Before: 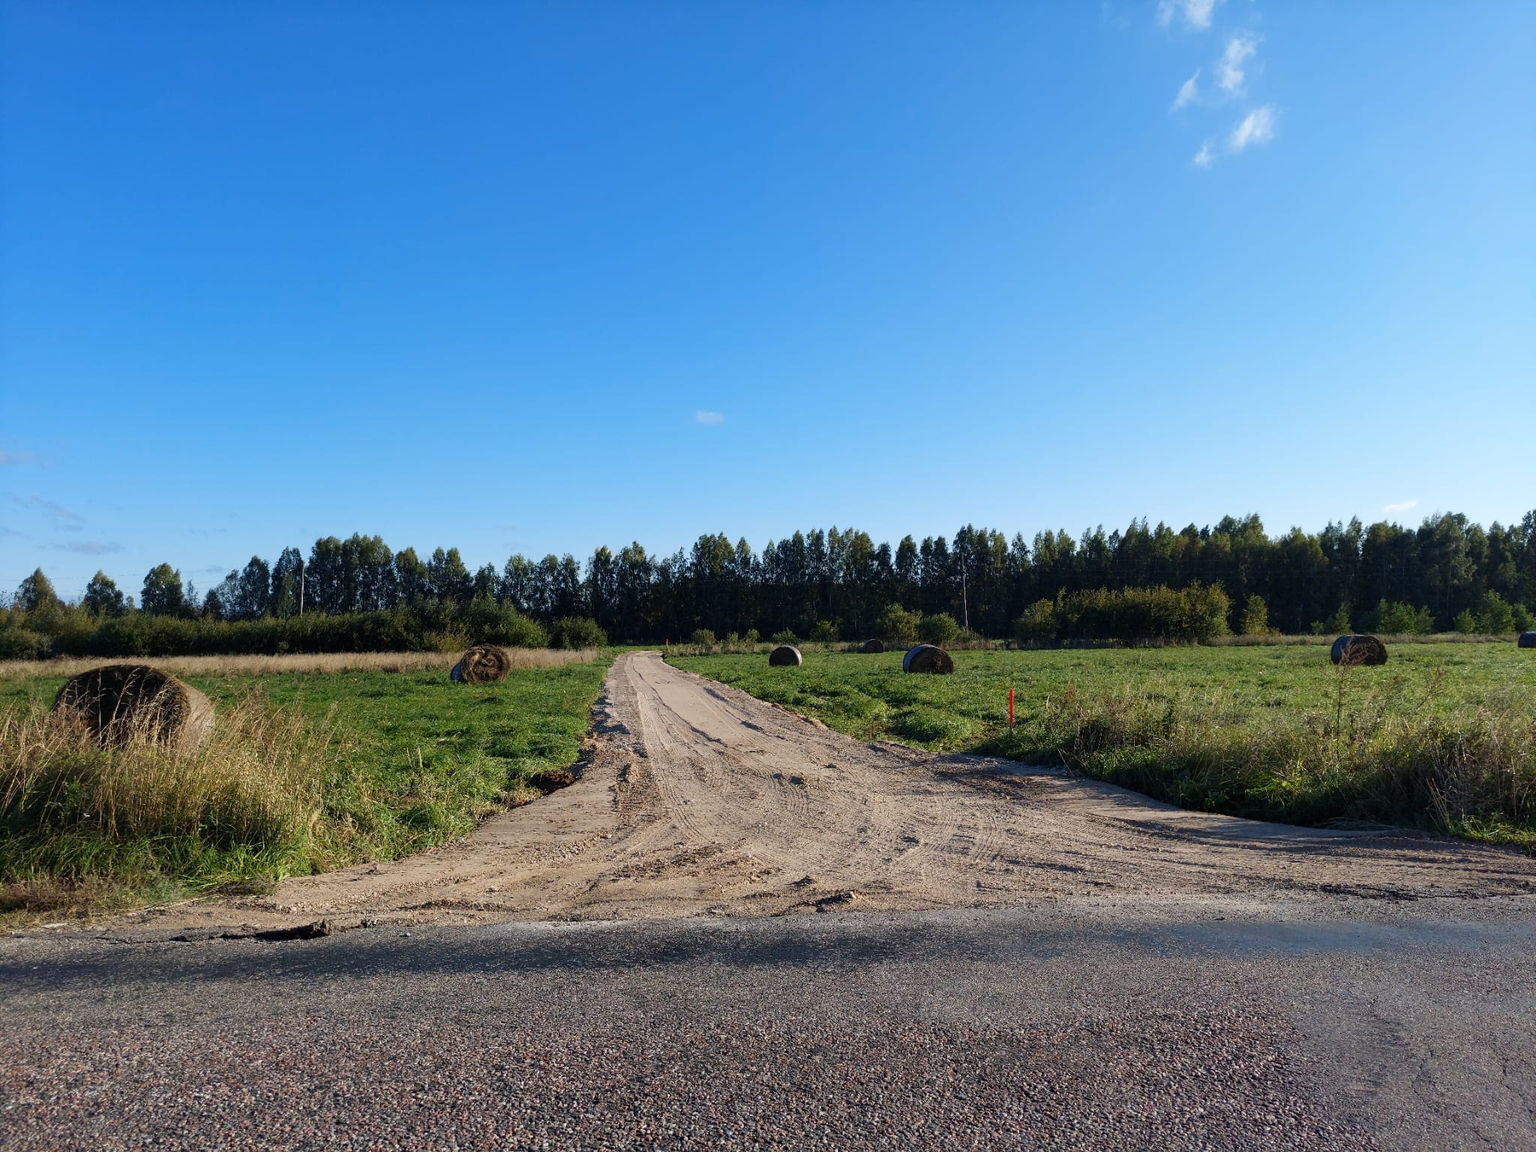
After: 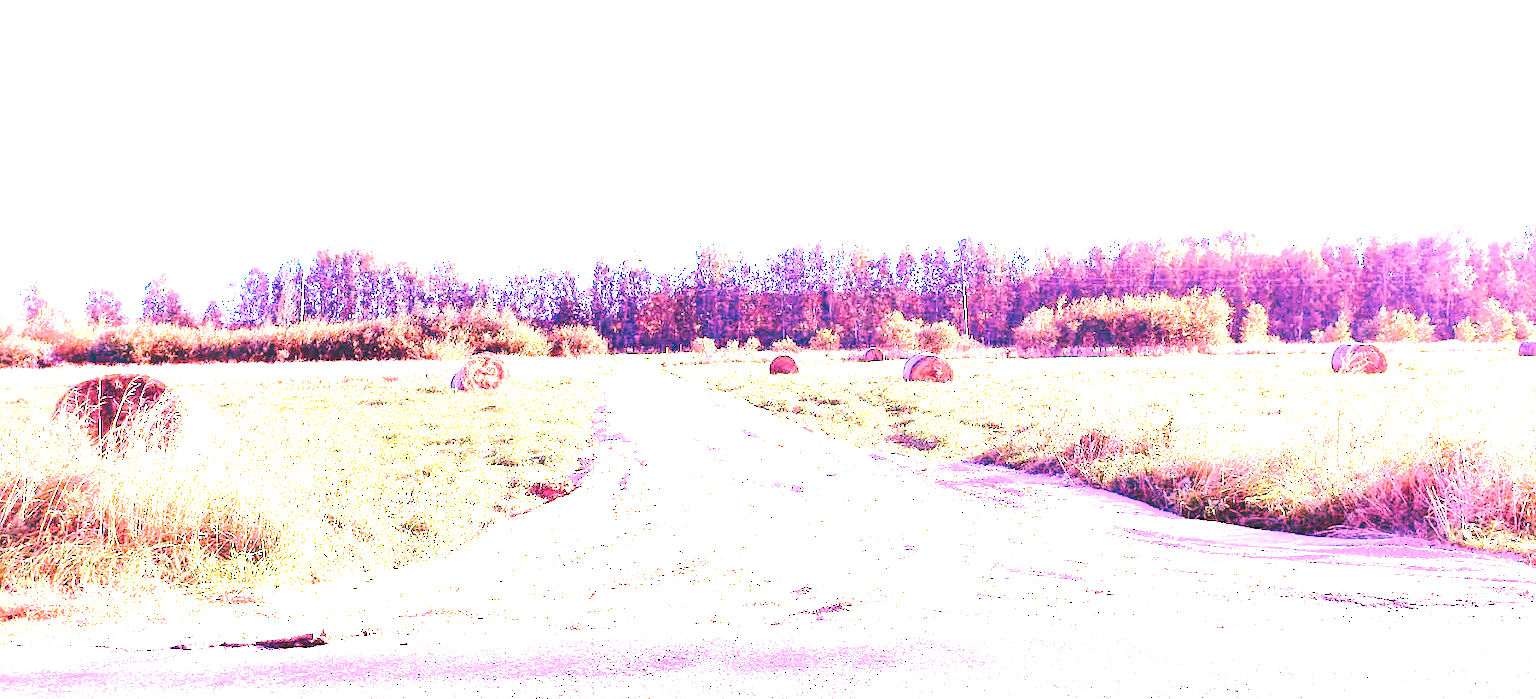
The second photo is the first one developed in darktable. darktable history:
crop and rotate: top 25.357%, bottom 13.942%
exposure: black level correction 0, exposure 4 EV, compensate exposure bias true, compensate highlight preservation false
white balance: red 4.26, blue 1.802
tone curve: curves: ch0 [(0, 0) (0.003, 0.19) (0.011, 0.192) (0.025, 0.192) (0.044, 0.194) (0.069, 0.196) (0.1, 0.197) (0.136, 0.198) (0.177, 0.216) (0.224, 0.236) (0.277, 0.269) (0.335, 0.331) (0.399, 0.418) (0.468, 0.515) (0.543, 0.621) (0.623, 0.725) (0.709, 0.804) (0.801, 0.859) (0.898, 0.913) (1, 1)], preserve colors none
